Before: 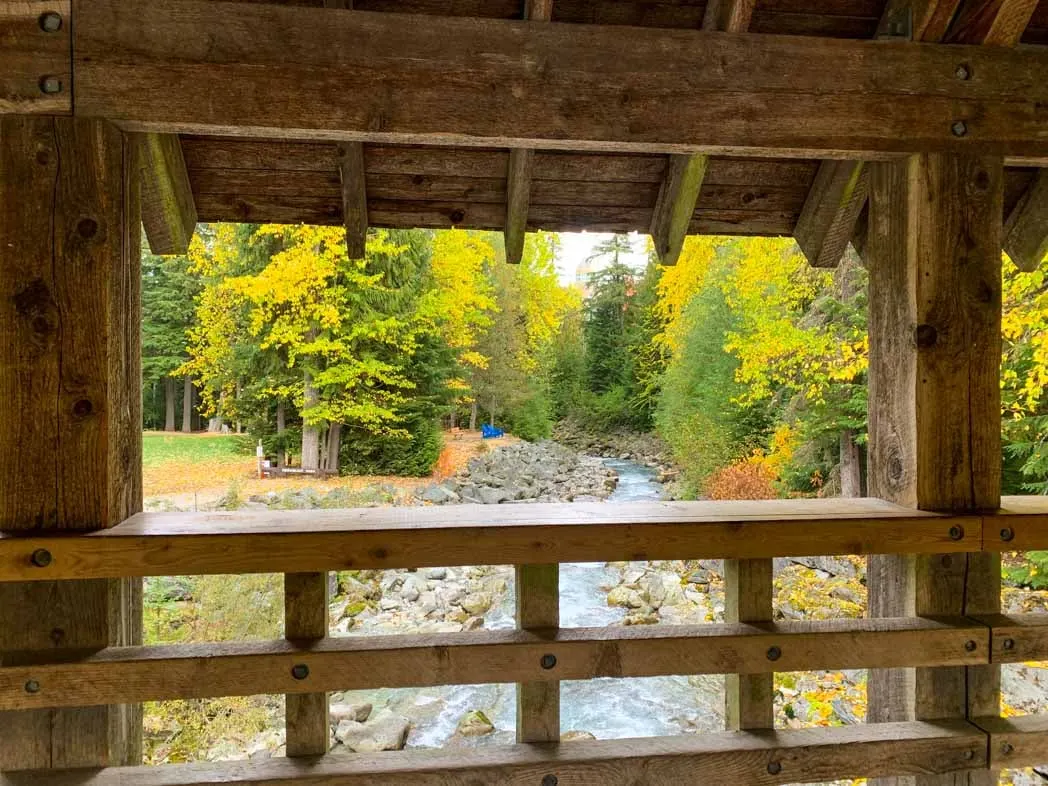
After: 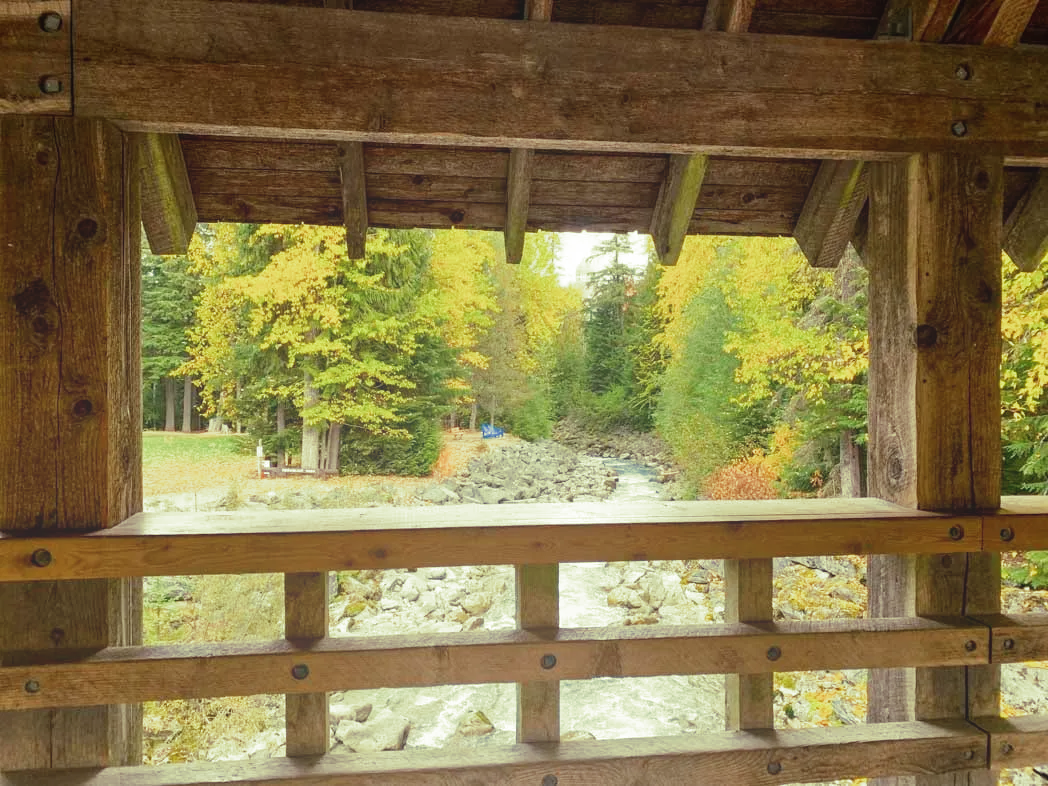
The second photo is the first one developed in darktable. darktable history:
split-toning: shadows › hue 290.82°, shadows › saturation 0.34, highlights › saturation 0.38, balance 0, compress 50%
bloom: size 38%, threshold 95%, strength 30%
